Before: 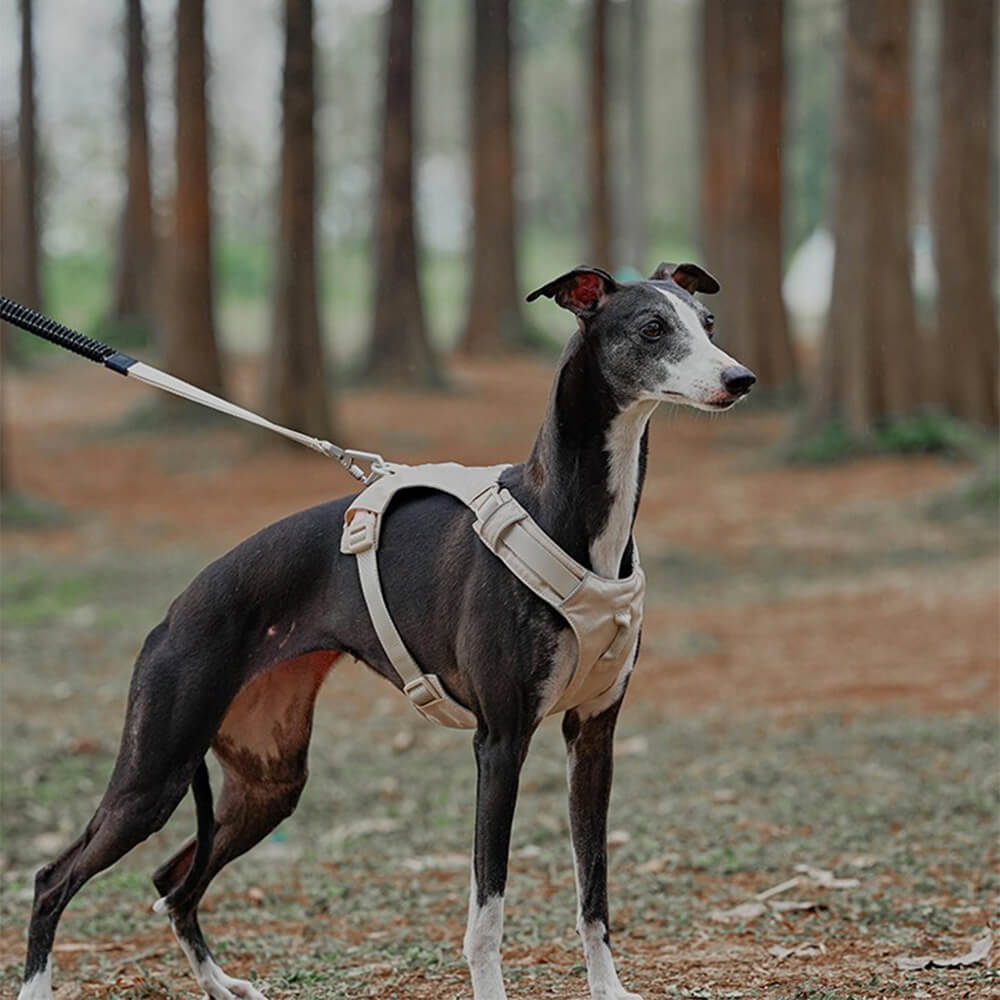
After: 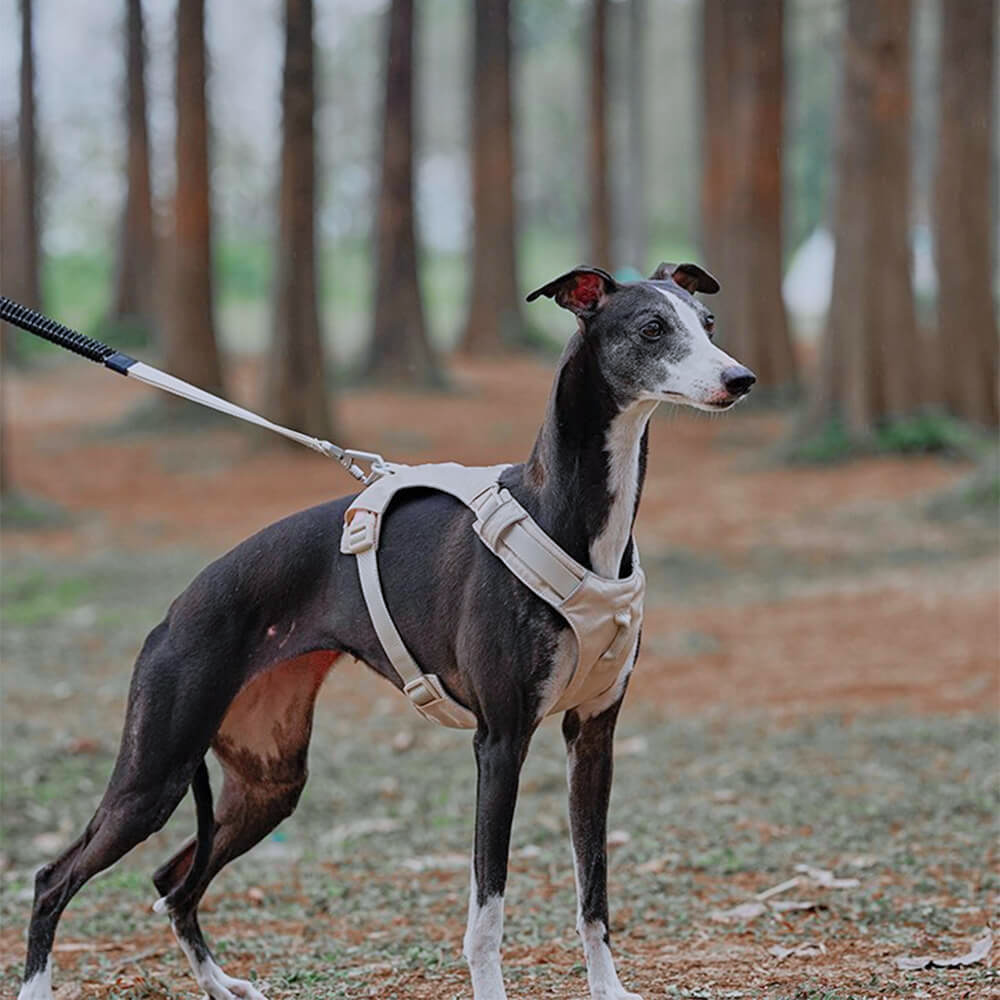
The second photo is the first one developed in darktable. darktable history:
color calibration: illuminant as shot in camera, x 0.358, y 0.373, temperature 4628.91 K
contrast brightness saturation: contrast 0.03, brightness 0.06, saturation 0.13
